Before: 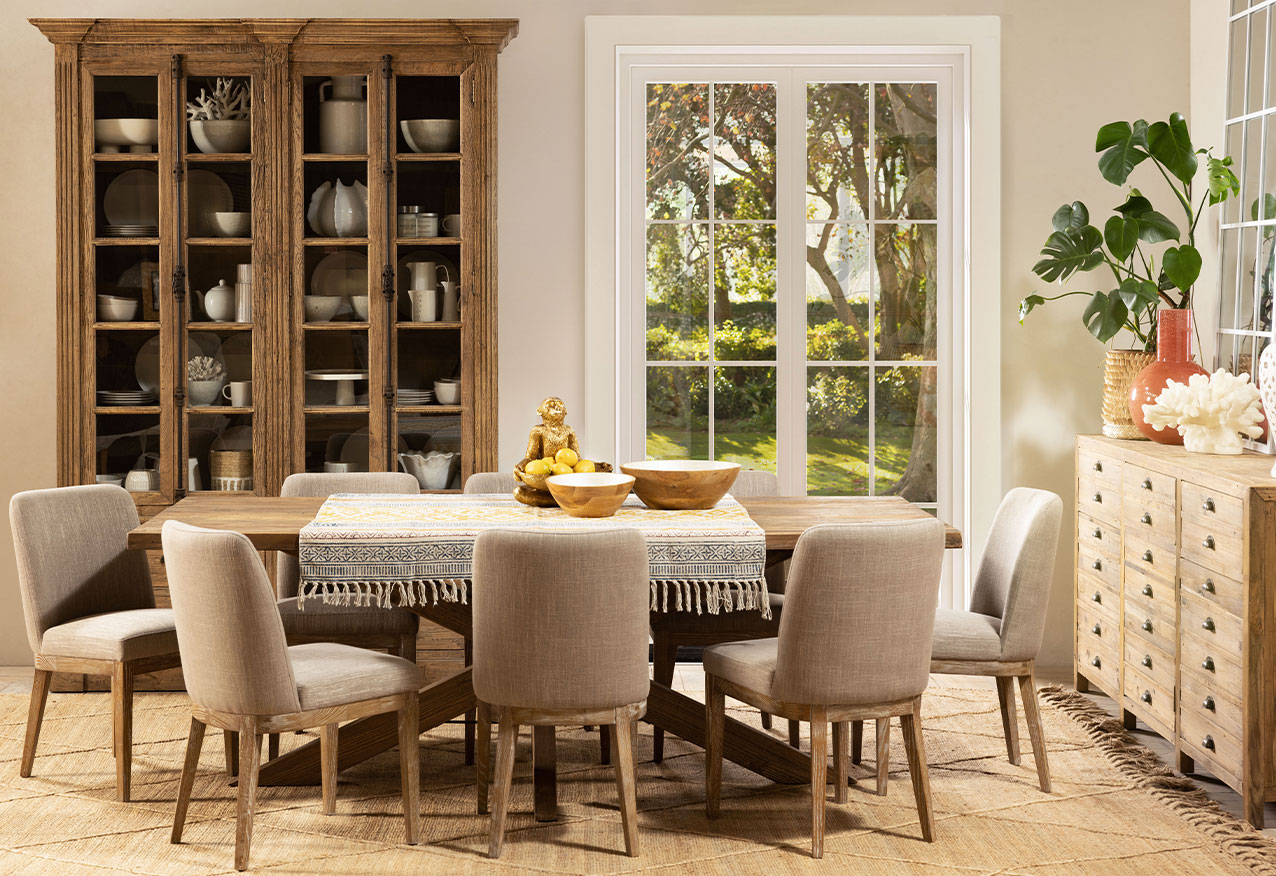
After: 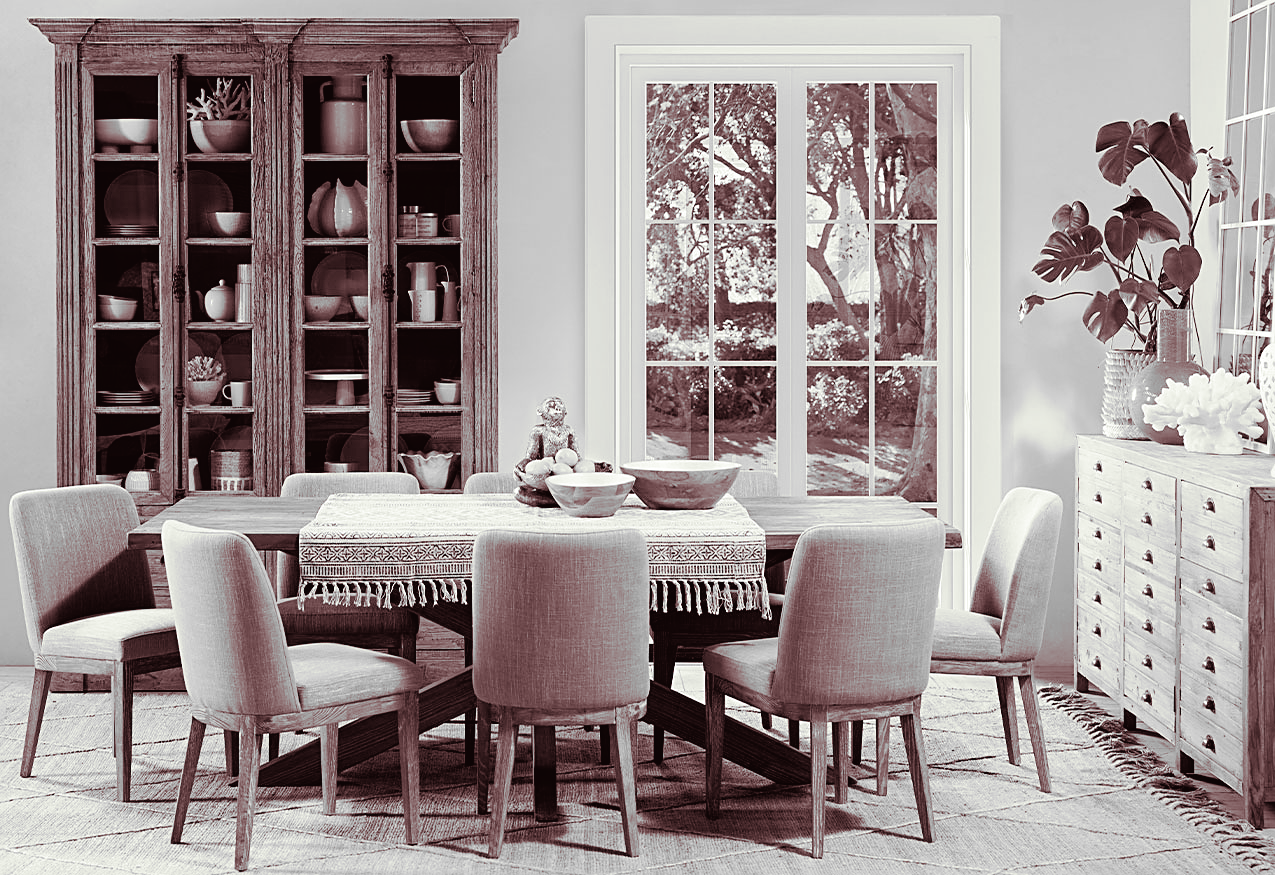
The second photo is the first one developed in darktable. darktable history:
sharpen: on, module defaults
tone curve: curves: ch0 [(0, 0.019) (0.066, 0.043) (0.189, 0.182) (0.368, 0.407) (0.501, 0.564) (0.677, 0.729) (0.851, 0.861) (0.997, 0.959)]; ch1 [(0, 0) (0.187, 0.121) (0.388, 0.346) (0.437, 0.409) (0.474, 0.472) (0.499, 0.501) (0.514, 0.515) (0.542, 0.557) (0.645, 0.686) (0.812, 0.856) (1, 1)]; ch2 [(0, 0) (0.246, 0.214) (0.421, 0.427) (0.459, 0.484) (0.5, 0.504) (0.518, 0.523) (0.529, 0.548) (0.56, 0.576) (0.607, 0.63) (0.744, 0.734) (0.867, 0.821) (0.993, 0.889)], color space Lab, independent channels, preserve colors none
exposure: black level correction 0.002, exposure 0.15 EV, compensate highlight preservation false
split-toning: on, module defaults
rgb levels: mode RGB, independent channels, levels [[0, 0.5, 1], [0, 0.521, 1], [0, 0.536, 1]]
monochrome: on, module defaults
